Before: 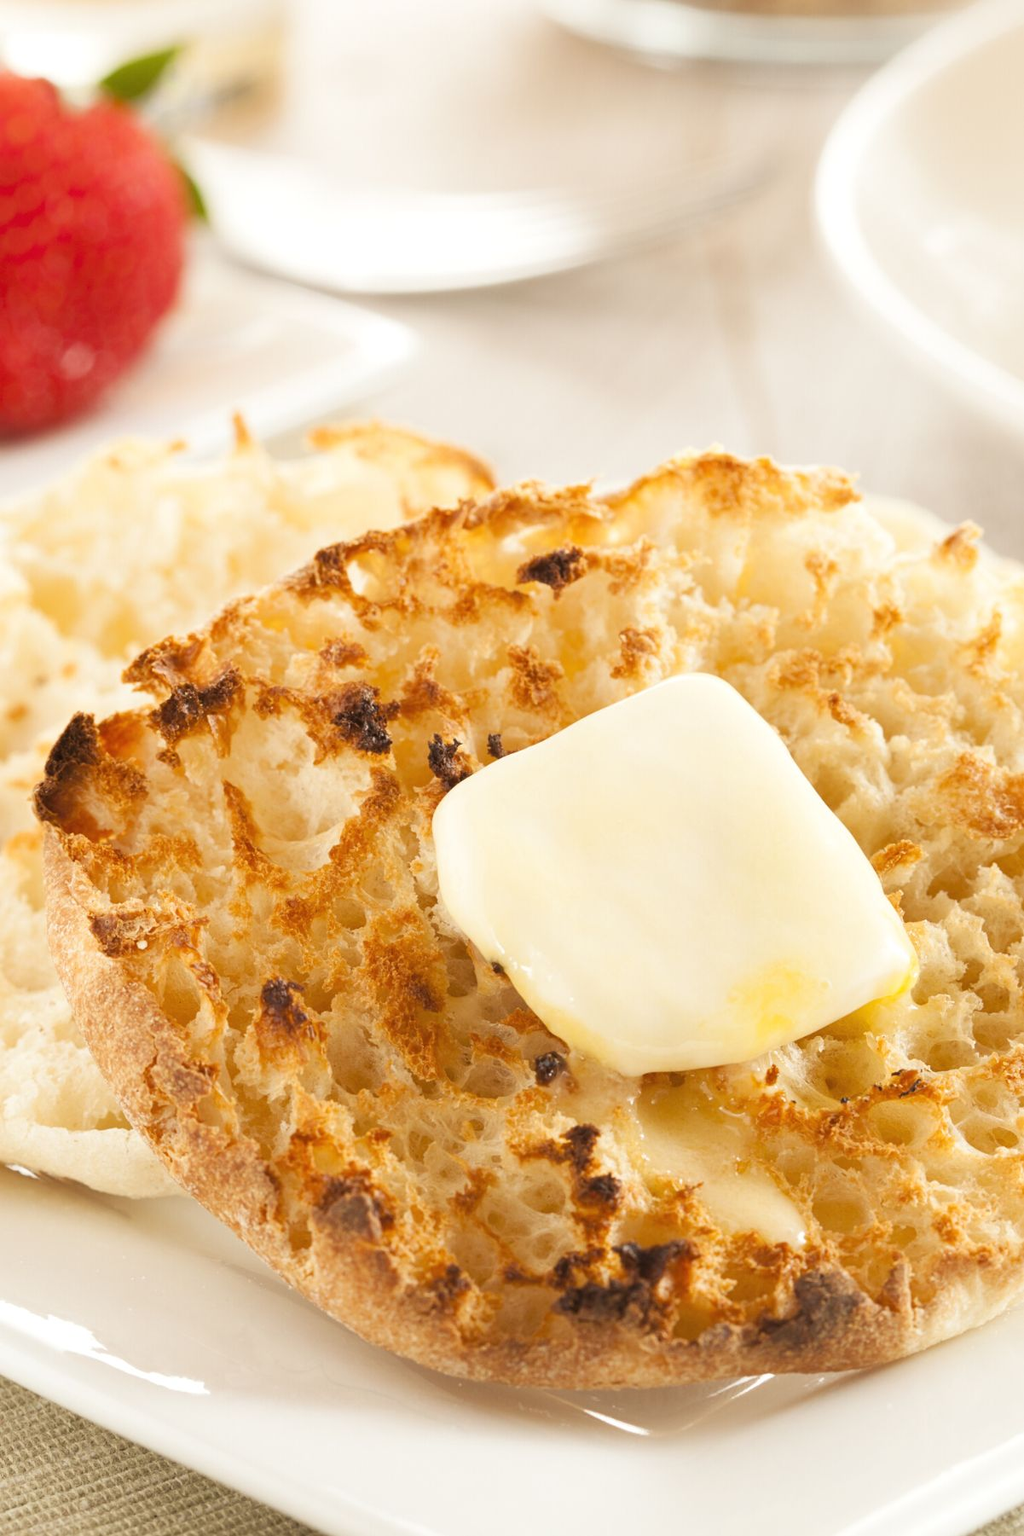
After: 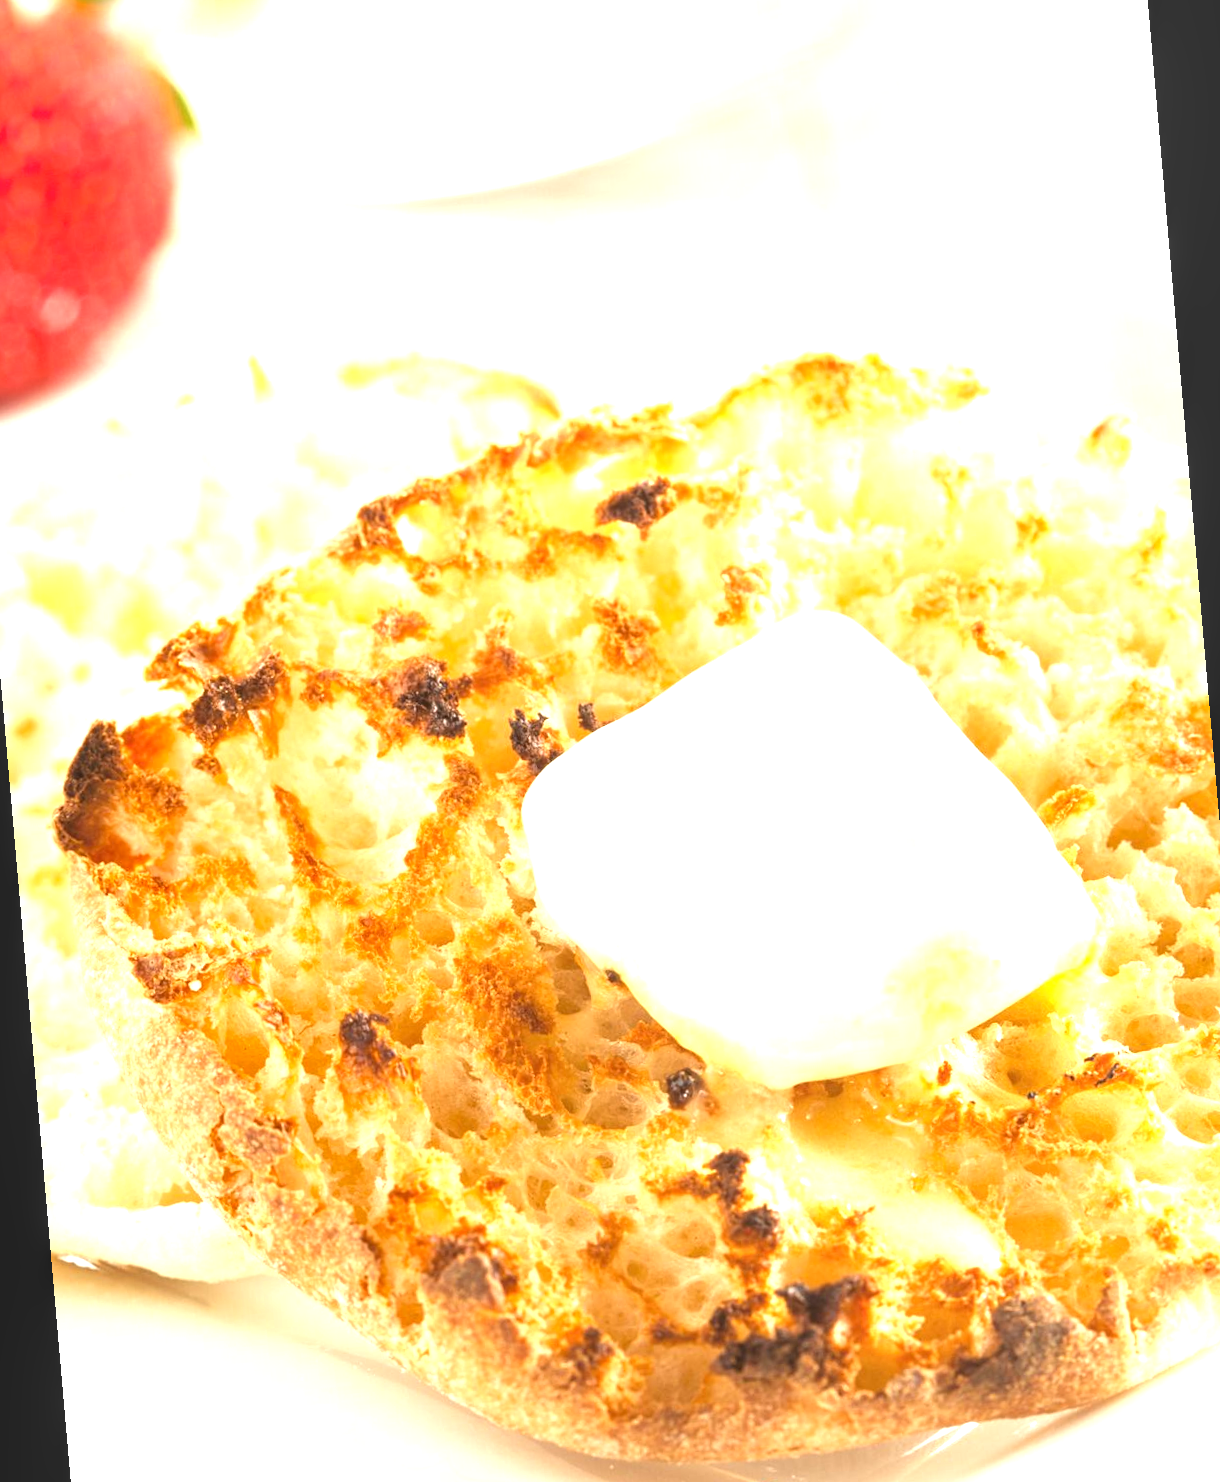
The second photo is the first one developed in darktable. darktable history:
rotate and perspective: rotation -5°, crop left 0.05, crop right 0.952, crop top 0.11, crop bottom 0.89
exposure: black level correction 0, exposure 1.2 EV, compensate highlight preservation false
local contrast: detail 110%
